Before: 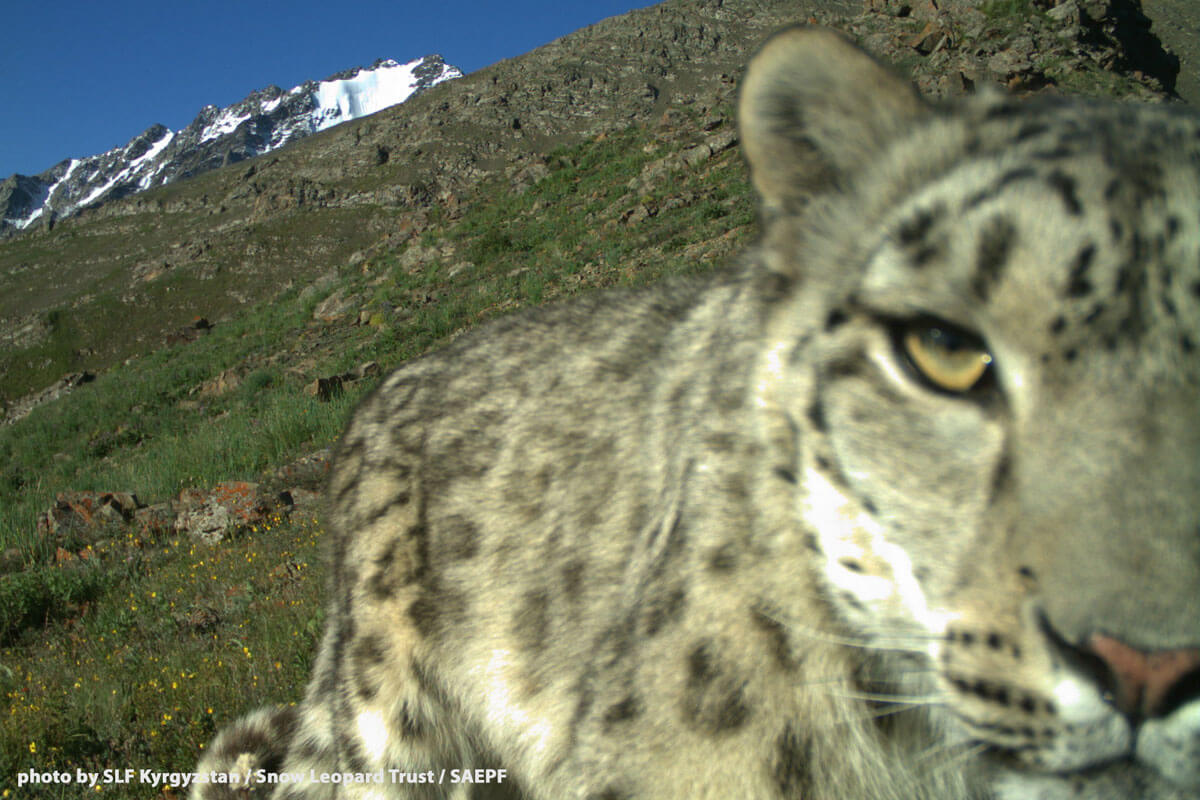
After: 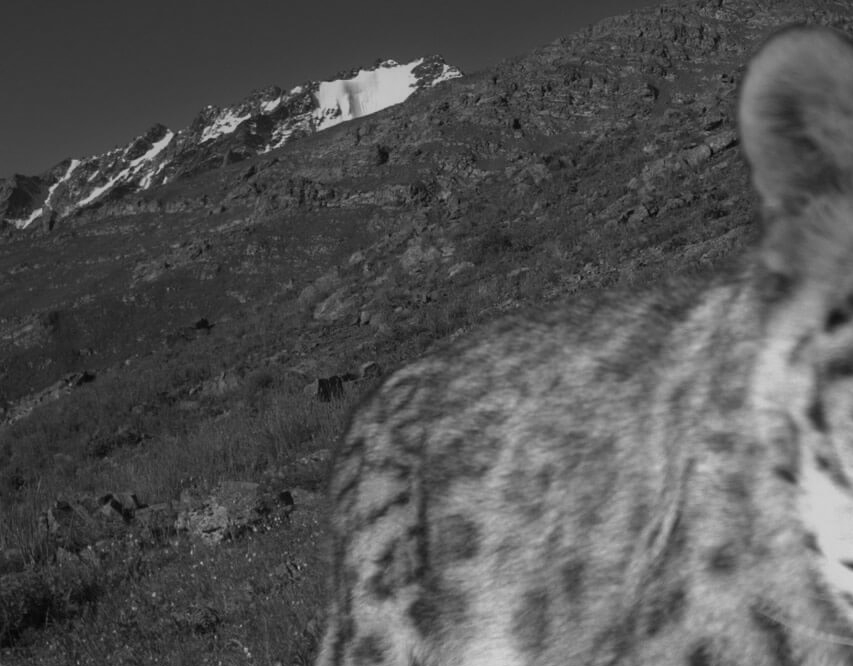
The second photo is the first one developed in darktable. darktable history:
crop: right 28.885%, bottom 16.626%
color correction: highlights a* 1.83, highlights b* 34.02, shadows a* -36.68, shadows b* -5.48
monochrome: a 79.32, b 81.83, size 1.1
